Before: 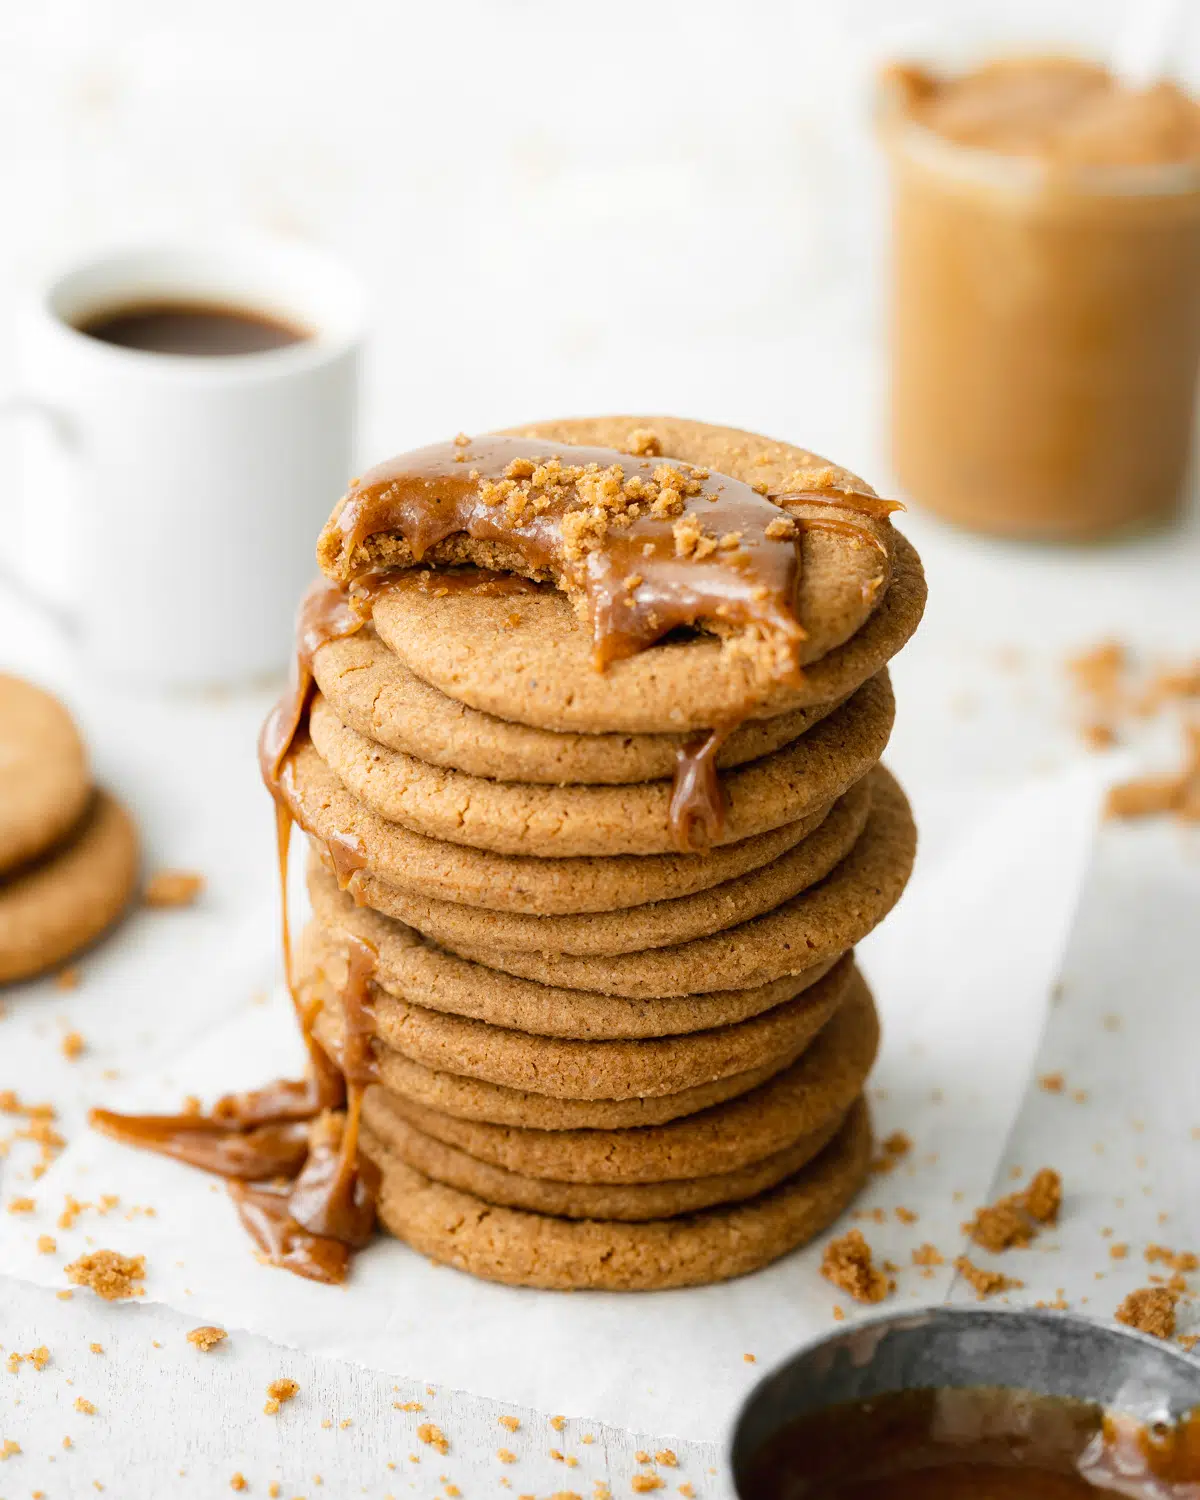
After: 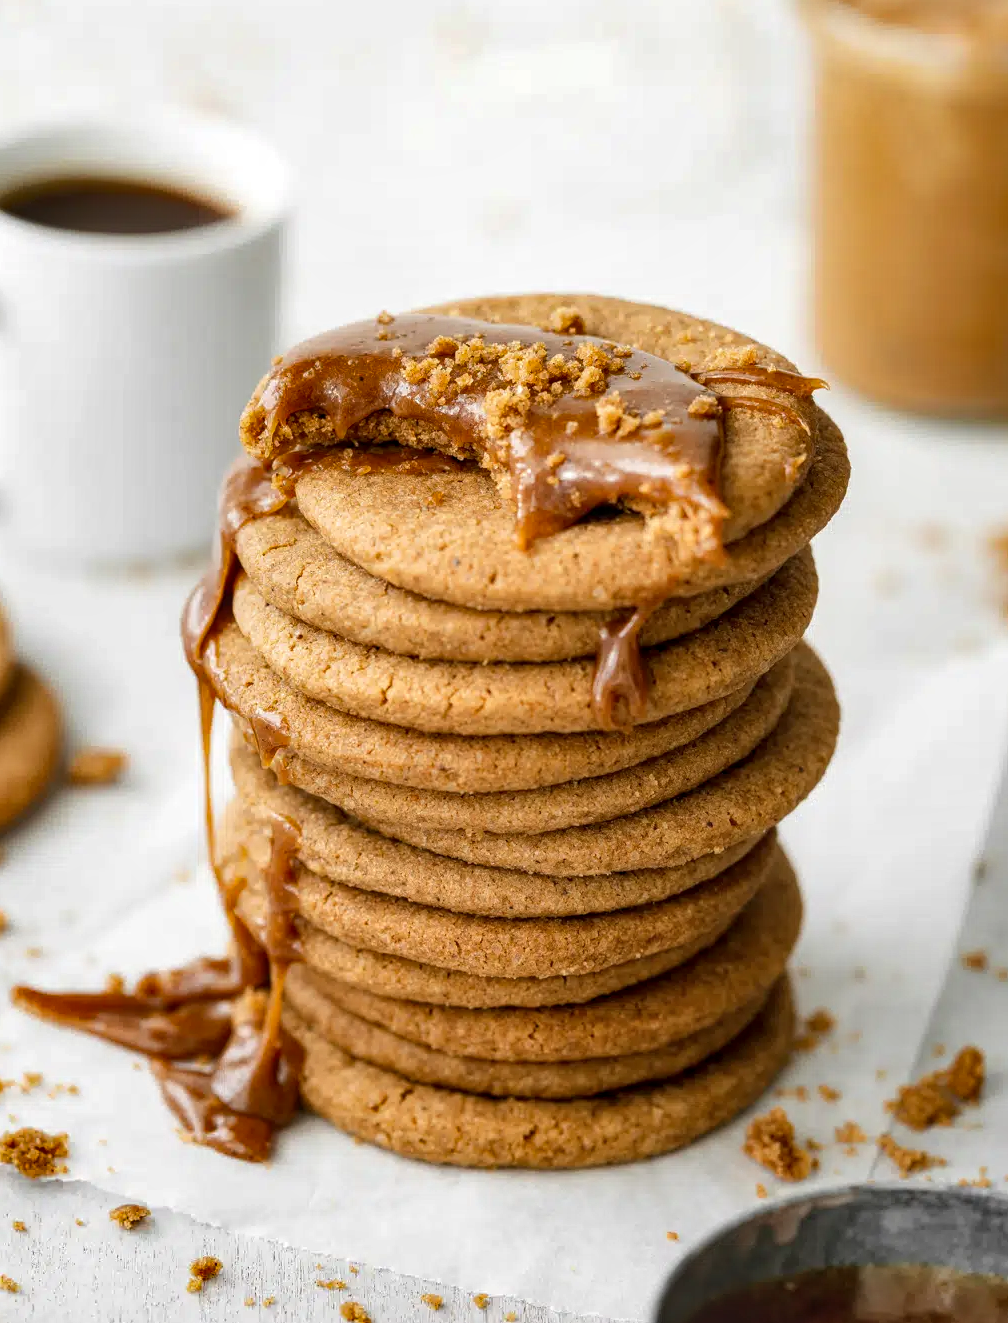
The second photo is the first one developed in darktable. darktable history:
local contrast: on, module defaults
shadows and highlights: low approximation 0.01, soften with gaussian
crop: left 6.446%, top 8.188%, right 9.538%, bottom 3.548%
